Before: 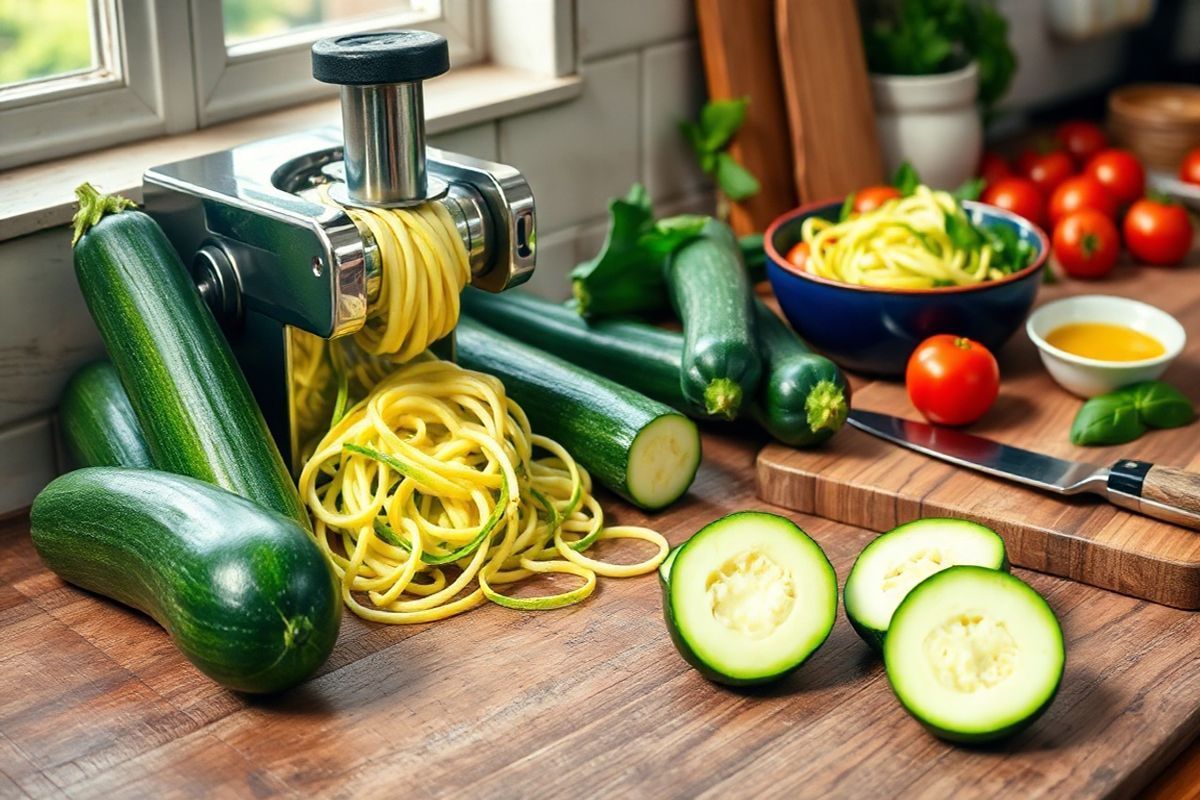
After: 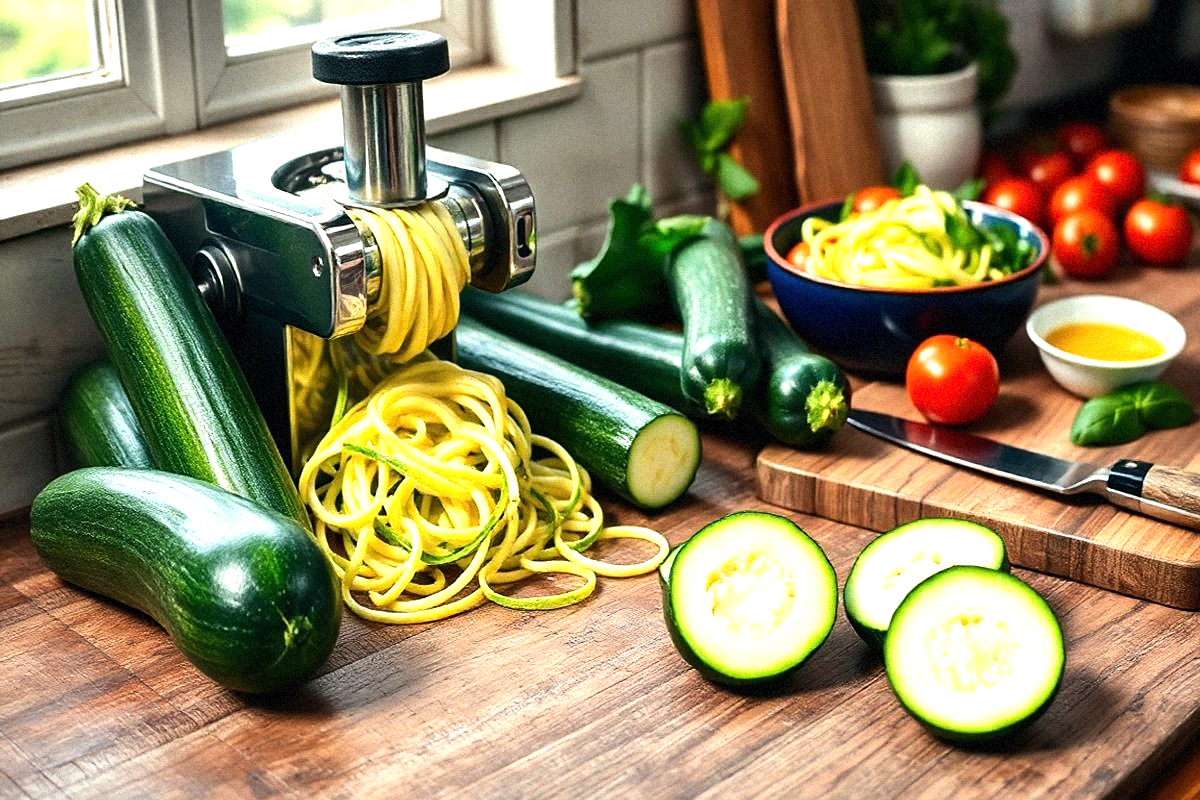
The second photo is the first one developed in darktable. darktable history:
tone equalizer: -8 EV -0.75 EV, -7 EV -0.7 EV, -6 EV -0.6 EV, -5 EV -0.4 EV, -3 EV 0.4 EV, -2 EV 0.6 EV, -1 EV 0.7 EV, +0 EV 0.75 EV, edges refinement/feathering 500, mask exposure compensation -1.57 EV, preserve details no
sharpen: radius 1.272, amount 0.305, threshold 0
grain: mid-tones bias 0%
